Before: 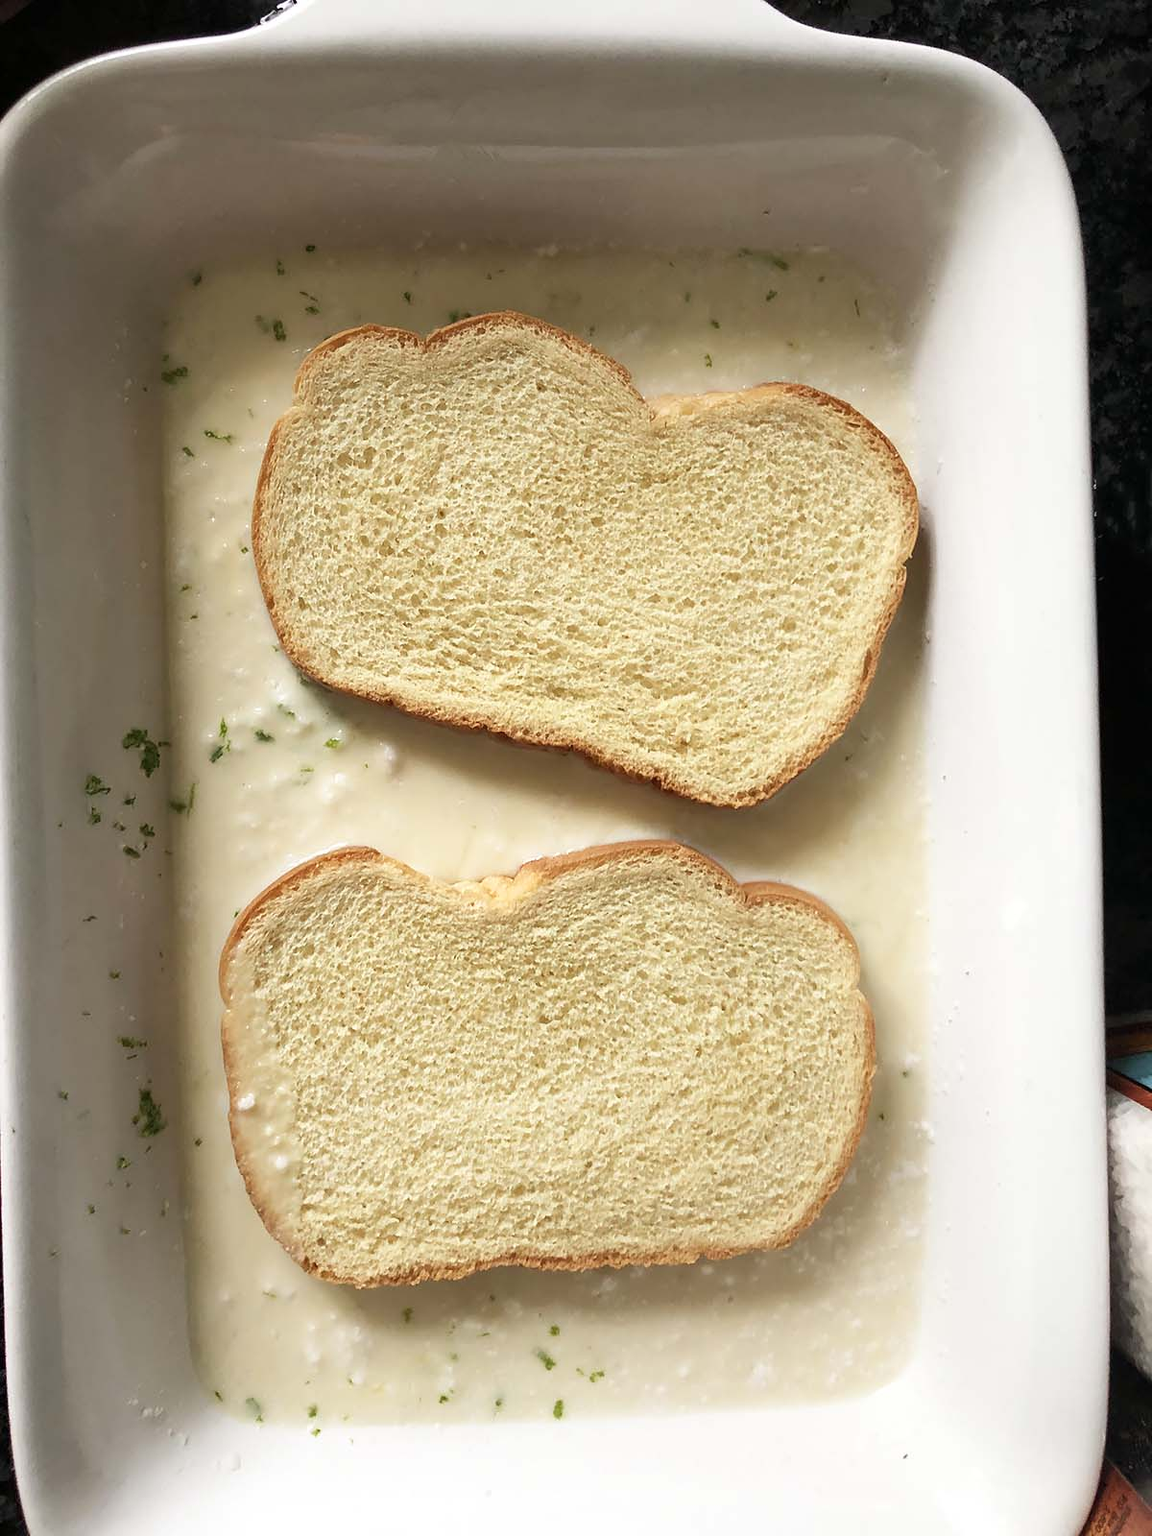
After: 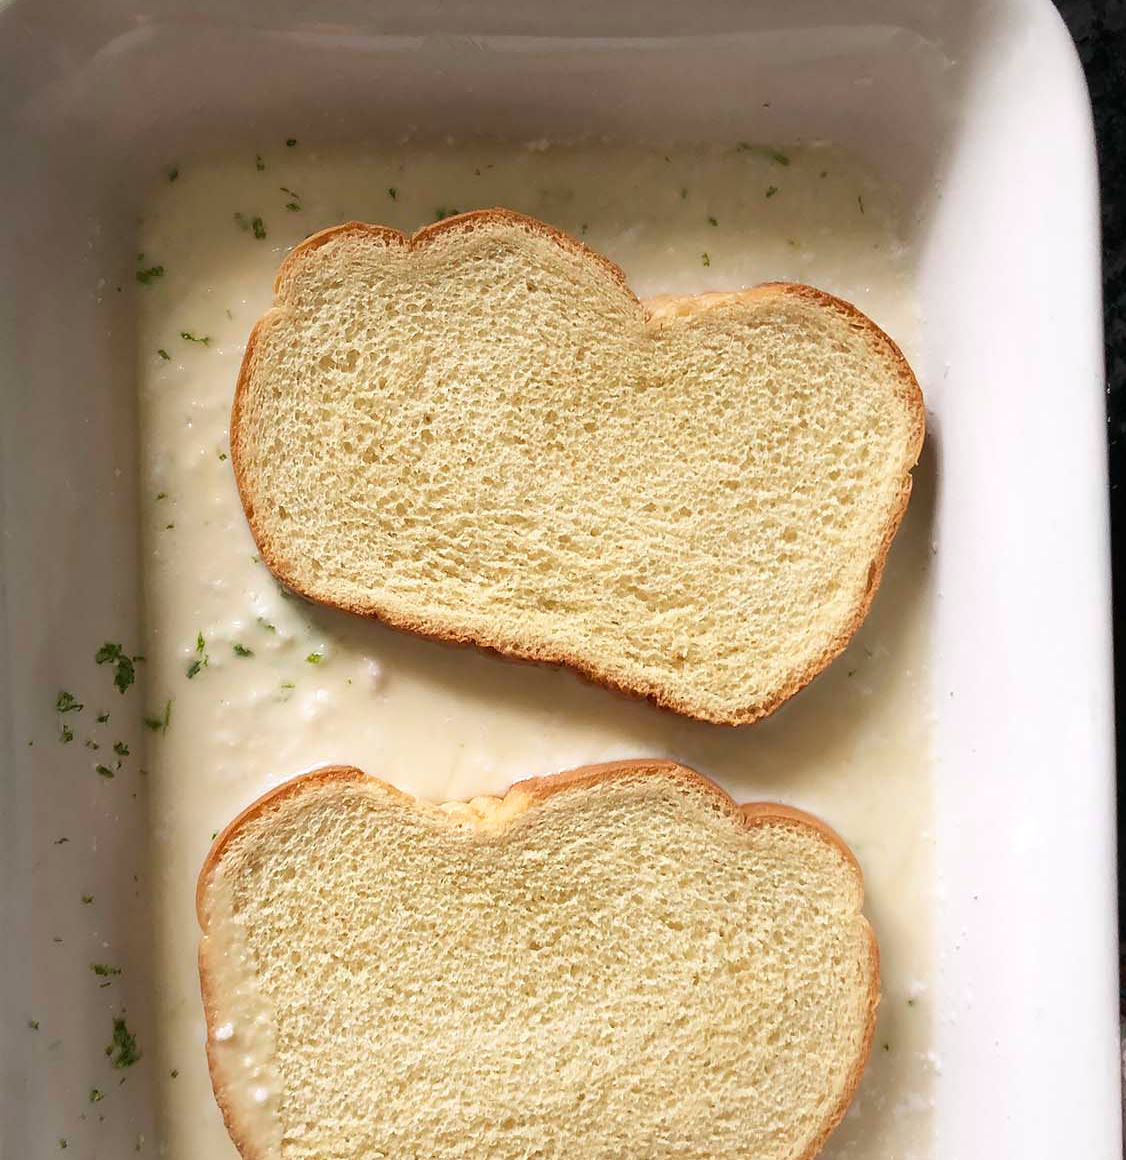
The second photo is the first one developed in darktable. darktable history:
white balance: red 1.009, blue 1.027
crop: left 2.737%, top 7.287%, right 3.421%, bottom 20.179%
